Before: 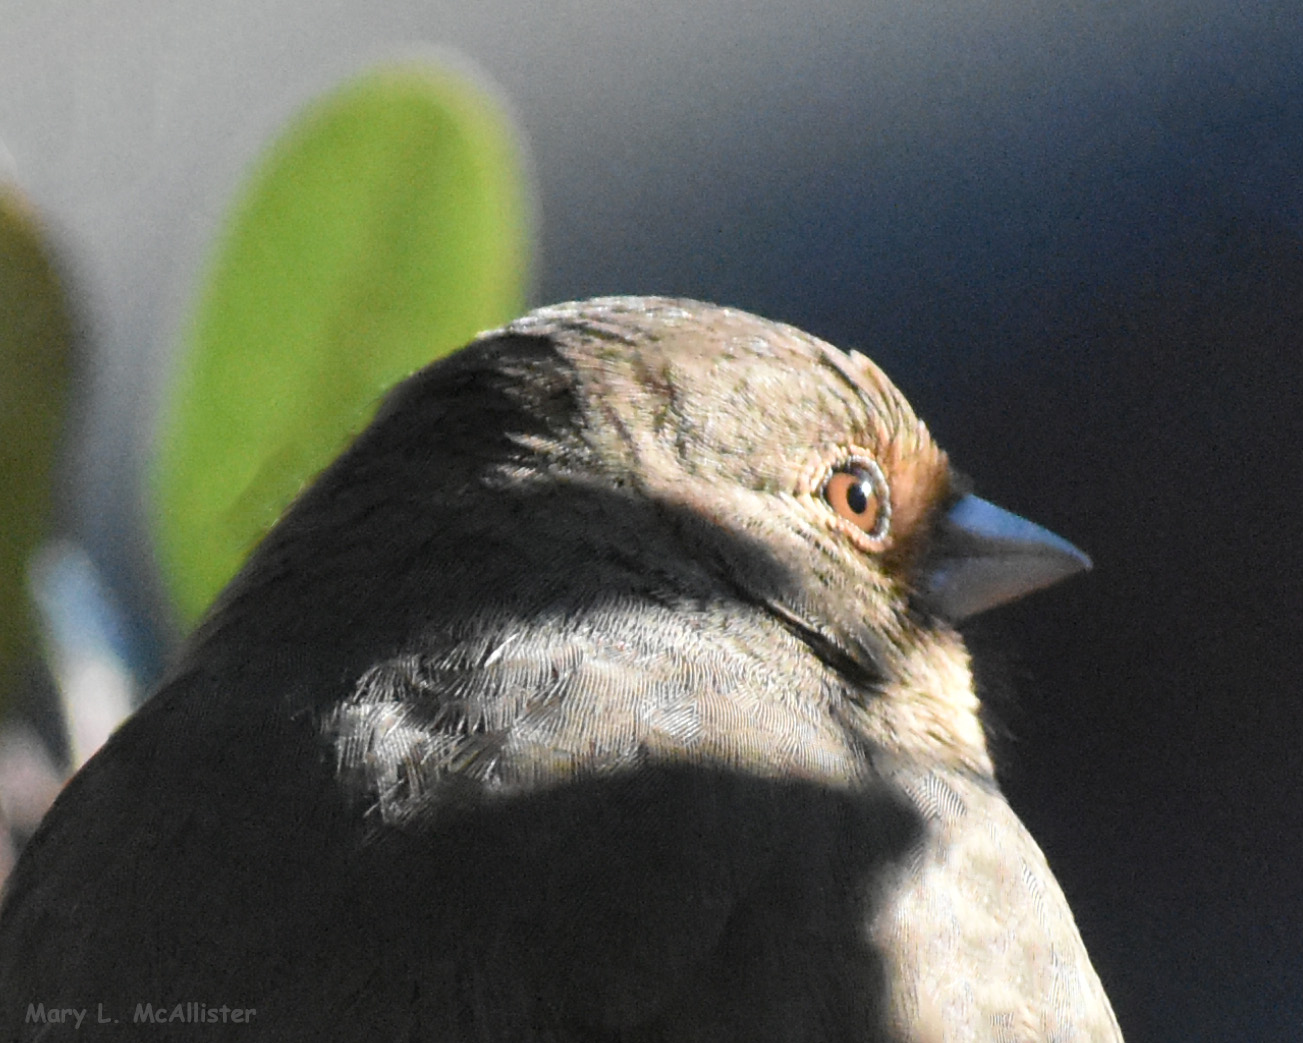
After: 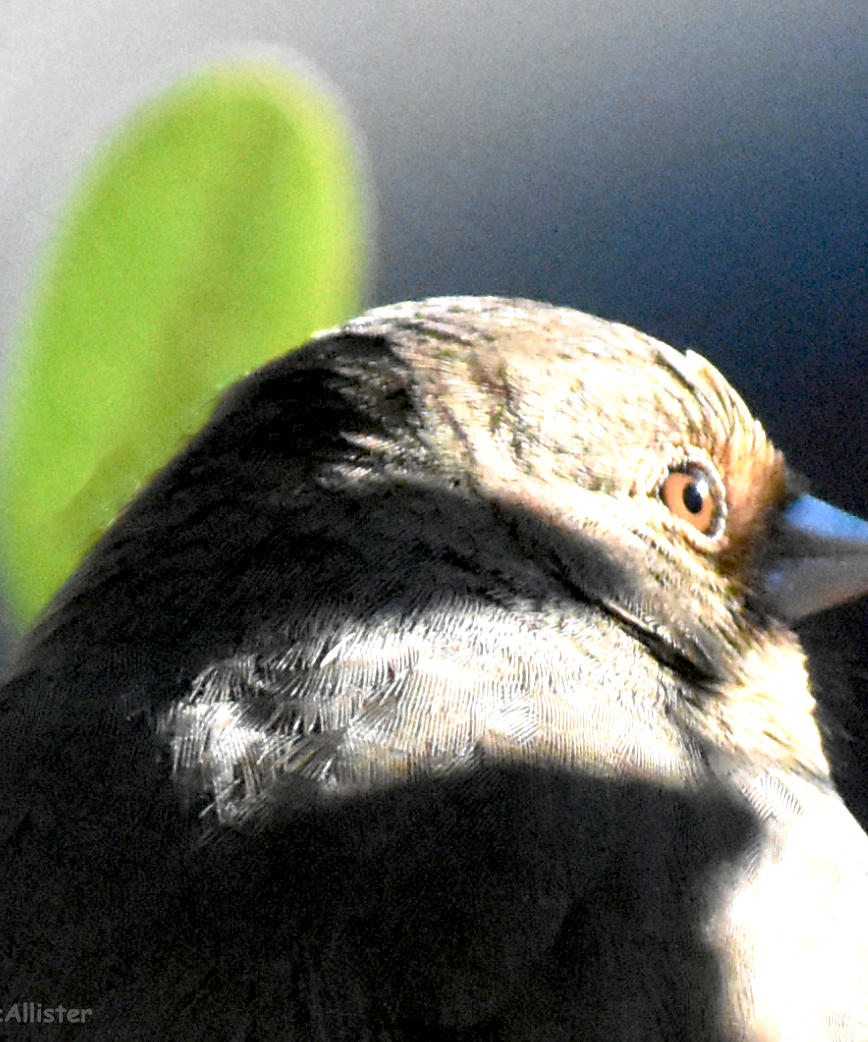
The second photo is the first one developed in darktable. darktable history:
crop and rotate: left 12.648%, right 20.685%
color zones: curves: ch0 [(0.068, 0.464) (0.25, 0.5) (0.48, 0.508) (0.75, 0.536) (0.886, 0.476) (0.967, 0.456)]; ch1 [(0.066, 0.456) (0.25, 0.5) (0.616, 0.508) (0.746, 0.56) (0.934, 0.444)]
base curve: curves: ch0 [(0.017, 0) (0.425, 0.441) (0.844, 0.933) (1, 1)], preserve colors none
exposure: exposure 0.6 EV, compensate highlight preservation false
